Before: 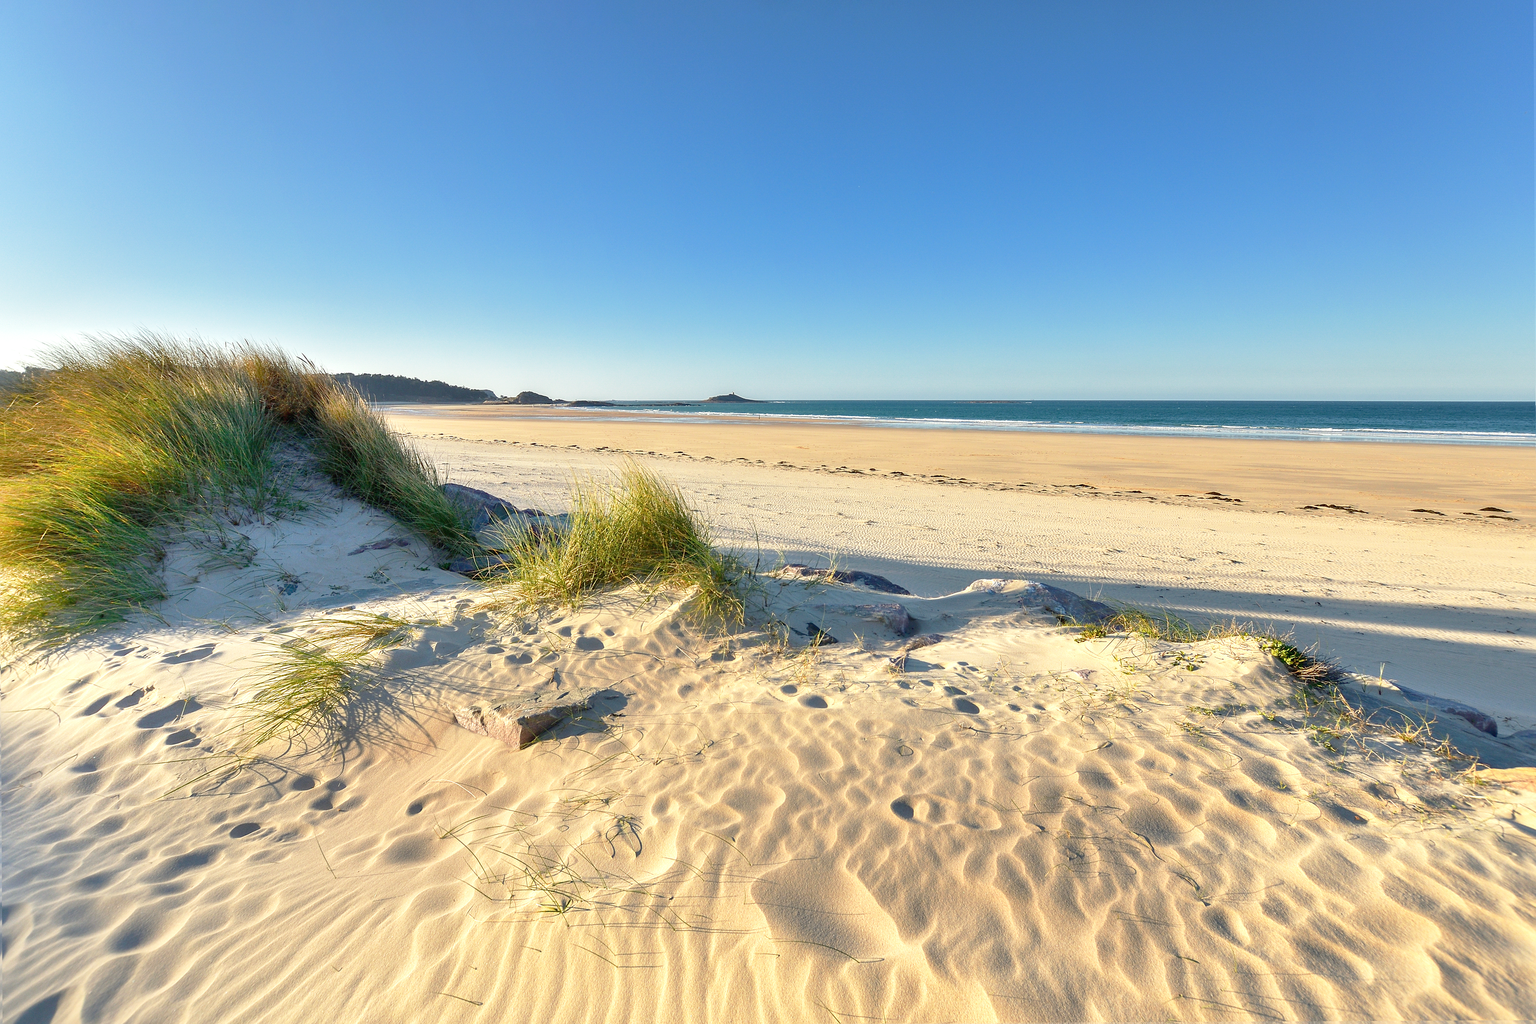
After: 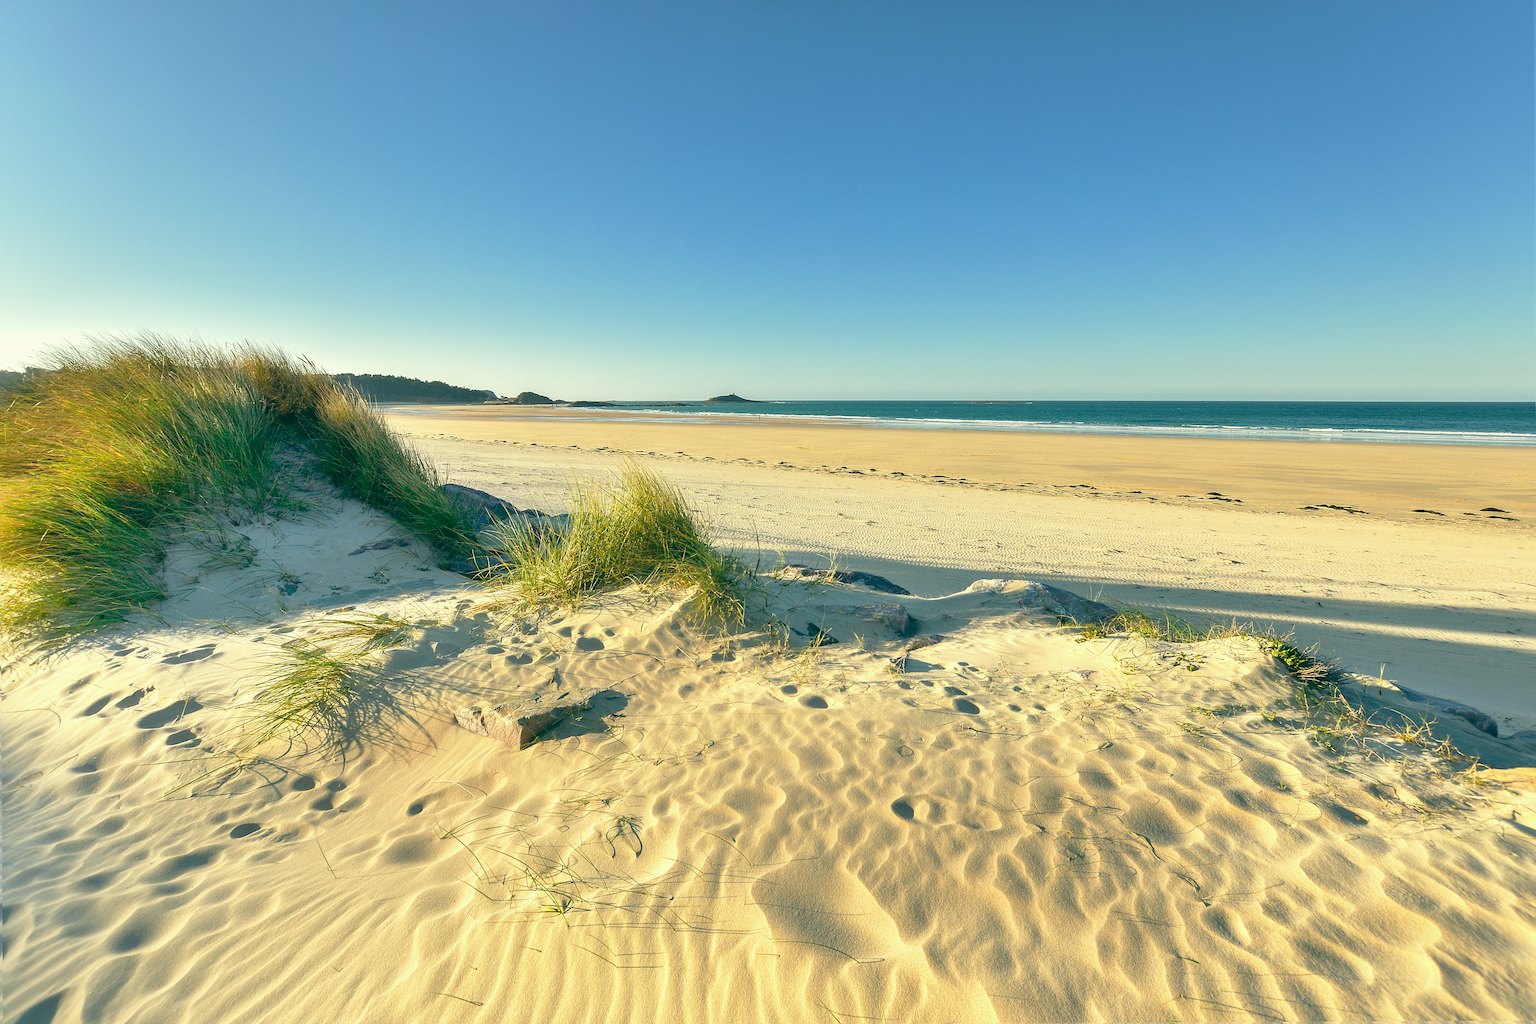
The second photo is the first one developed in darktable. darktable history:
color balance: lift [1.005, 0.99, 1.007, 1.01], gamma [1, 1.034, 1.032, 0.966], gain [0.873, 1.055, 1.067, 0.933]
exposure: exposure 0.131 EV, compensate highlight preservation false
